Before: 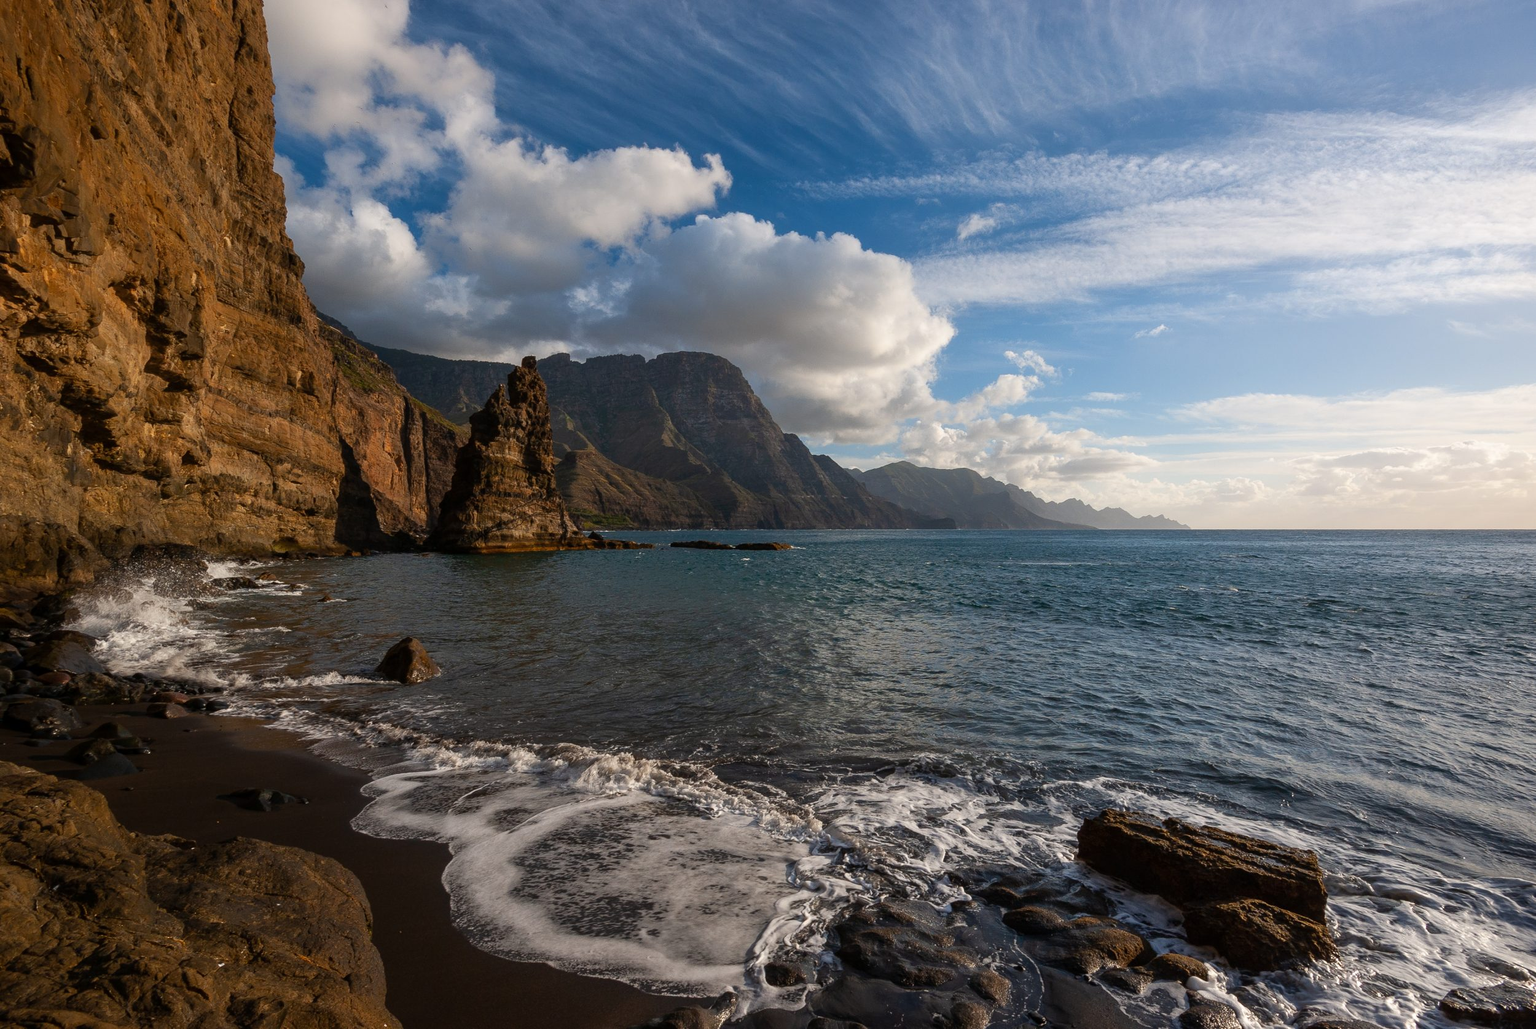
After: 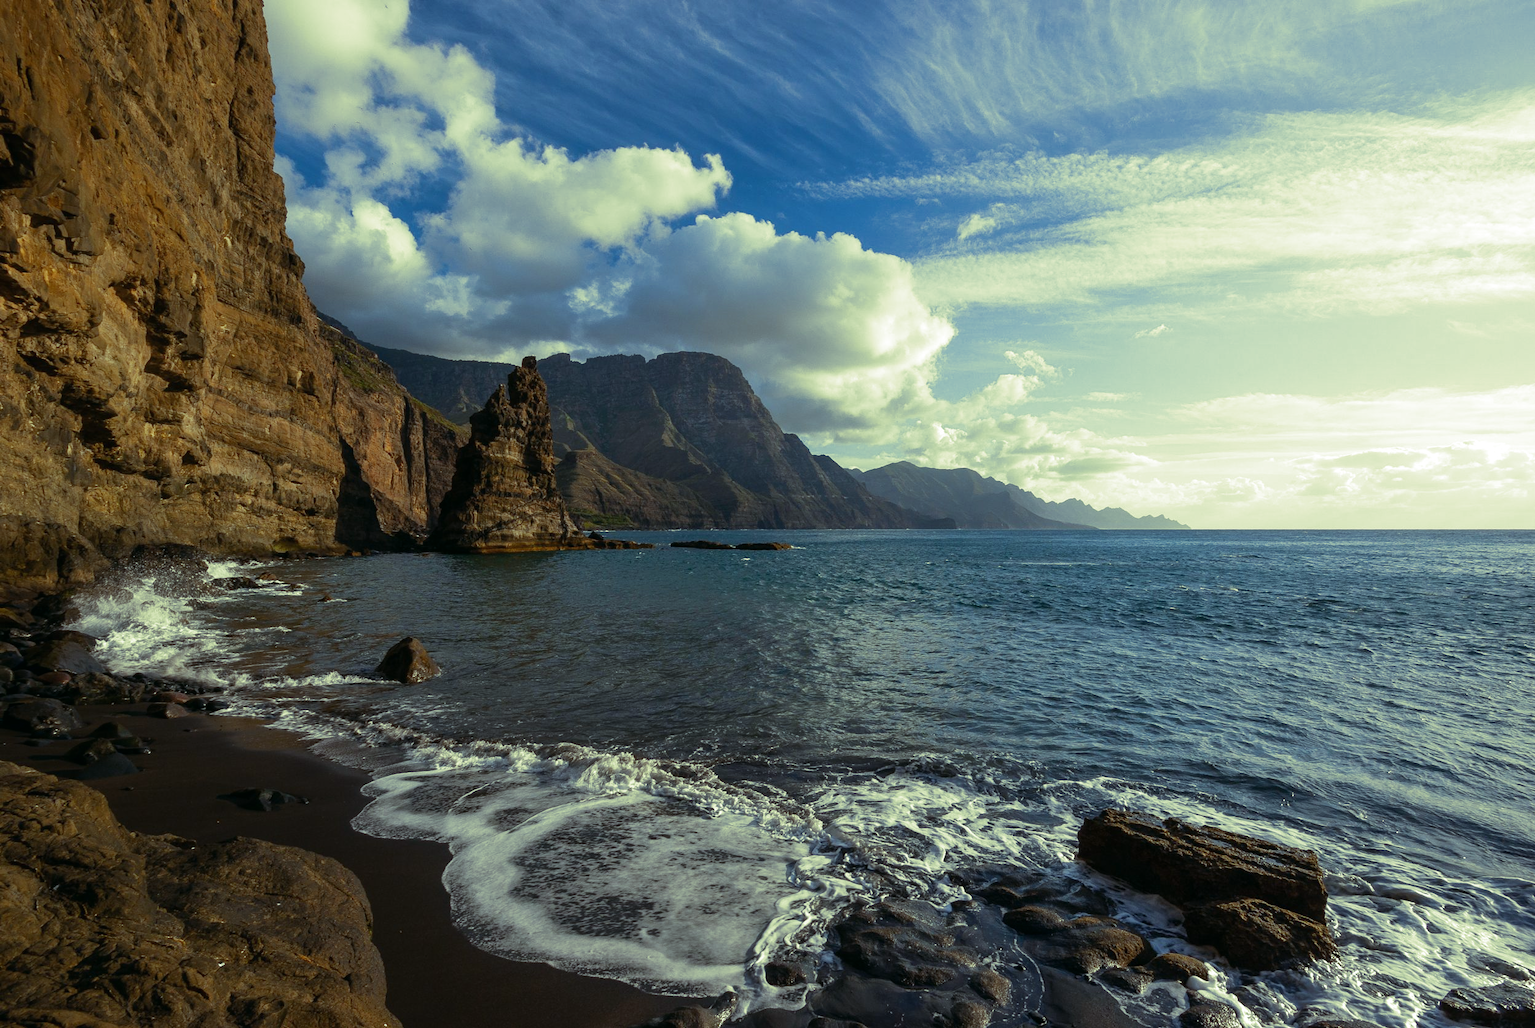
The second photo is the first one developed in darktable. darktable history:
split-toning: shadows › hue 290.82°, shadows › saturation 0.34, highlights › saturation 0.38, balance 0, compress 50%
color balance: mode lift, gamma, gain (sRGB), lift [0.997, 0.979, 1.021, 1.011], gamma [1, 1.084, 0.916, 0.998], gain [1, 0.87, 1.13, 1.101], contrast 4.55%, contrast fulcrum 38.24%, output saturation 104.09%
